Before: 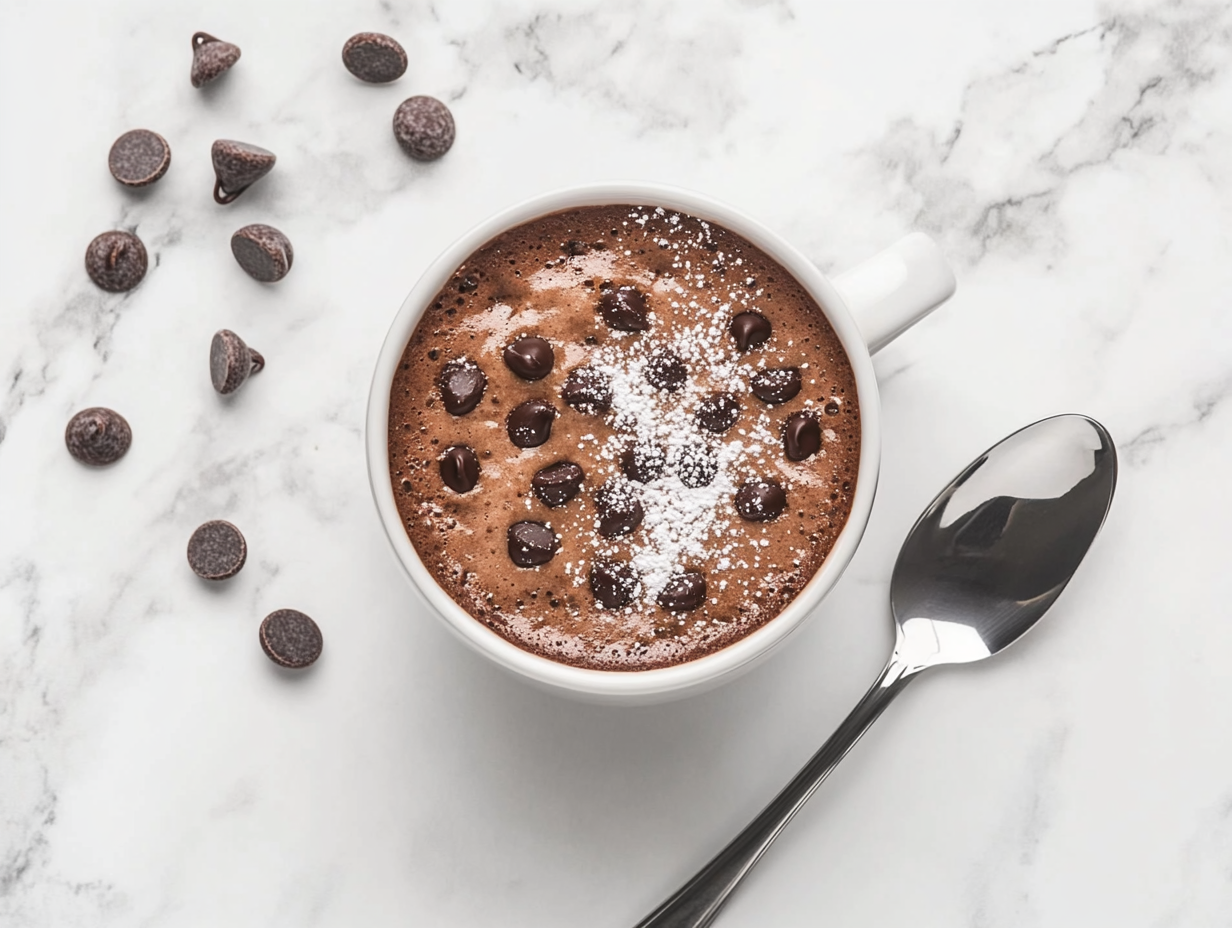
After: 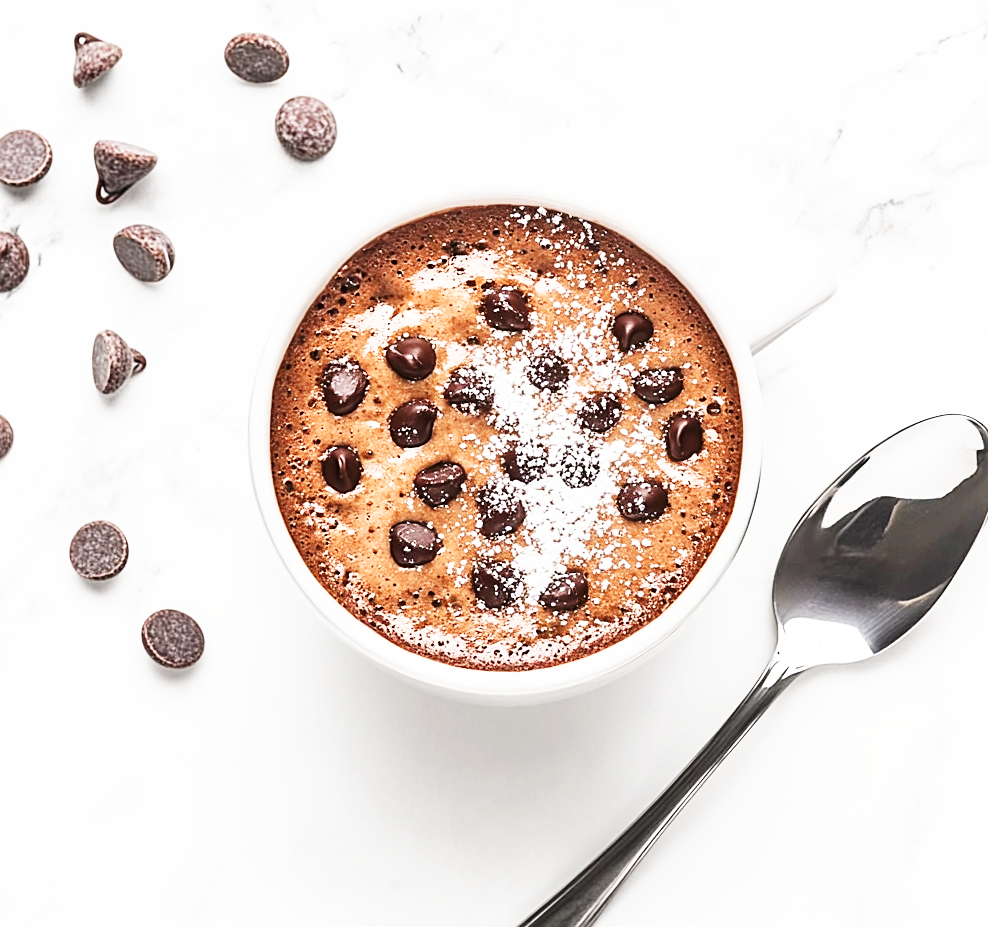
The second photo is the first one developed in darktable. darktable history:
crop and rotate: left 9.595%, right 10.143%
base curve: curves: ch0 [(0, 0) (0.007, 0.004) (0.027, 0.03) (0.046, 0.07) (0.207, 0.54) (0.442, 0.872) (0.673, 0.972) (1, 1)], preserve colors none
sharpen: amount 0.5
